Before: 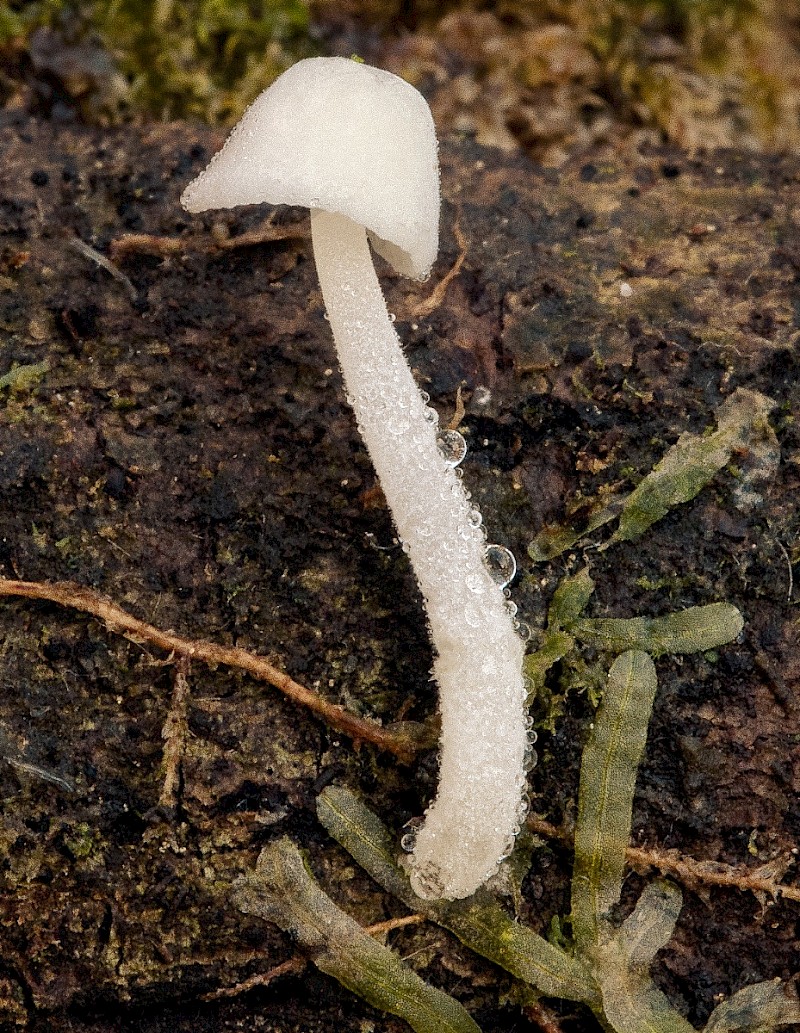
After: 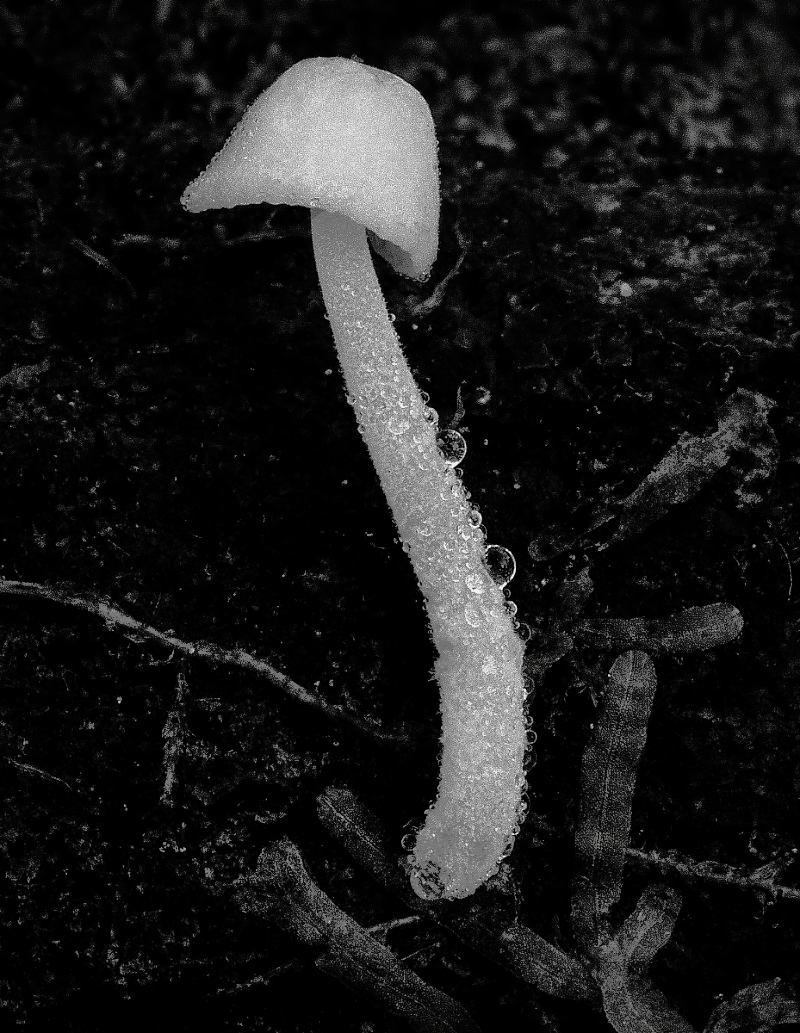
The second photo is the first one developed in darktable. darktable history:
contrast brightness saturation: contrast 0.019, brightness -0.982, saturation -0.995
tone curve: curves: ch0 [(0, 0) (0.062, 0.023) (0.168, 0.142) (0.359, 0.44) (0.469, 0.544) (0.634, 0.722) (0.839, 0.909) (0.998, 0.978)]; ch1 [(0, 0) (0.437, 0.453) (0.472, 0.47) (0.502, 0.504) (0.527, 0.546) (0.568, 0.619) (0.608, 0.665) (0.669, 0.748) (0.859, 0.899) (1, 1)]; ch2 [(0, 0) (0.33, 0.301) (0.421, 0.443) (0.473, 0.498) (0.509, 0.5) (0.535, 0.564) (0.575, 0.625) (0.608, 0.676) (1, 1)], preserve colors none
shadows and highlights: highlights color adjustment 73.42%
